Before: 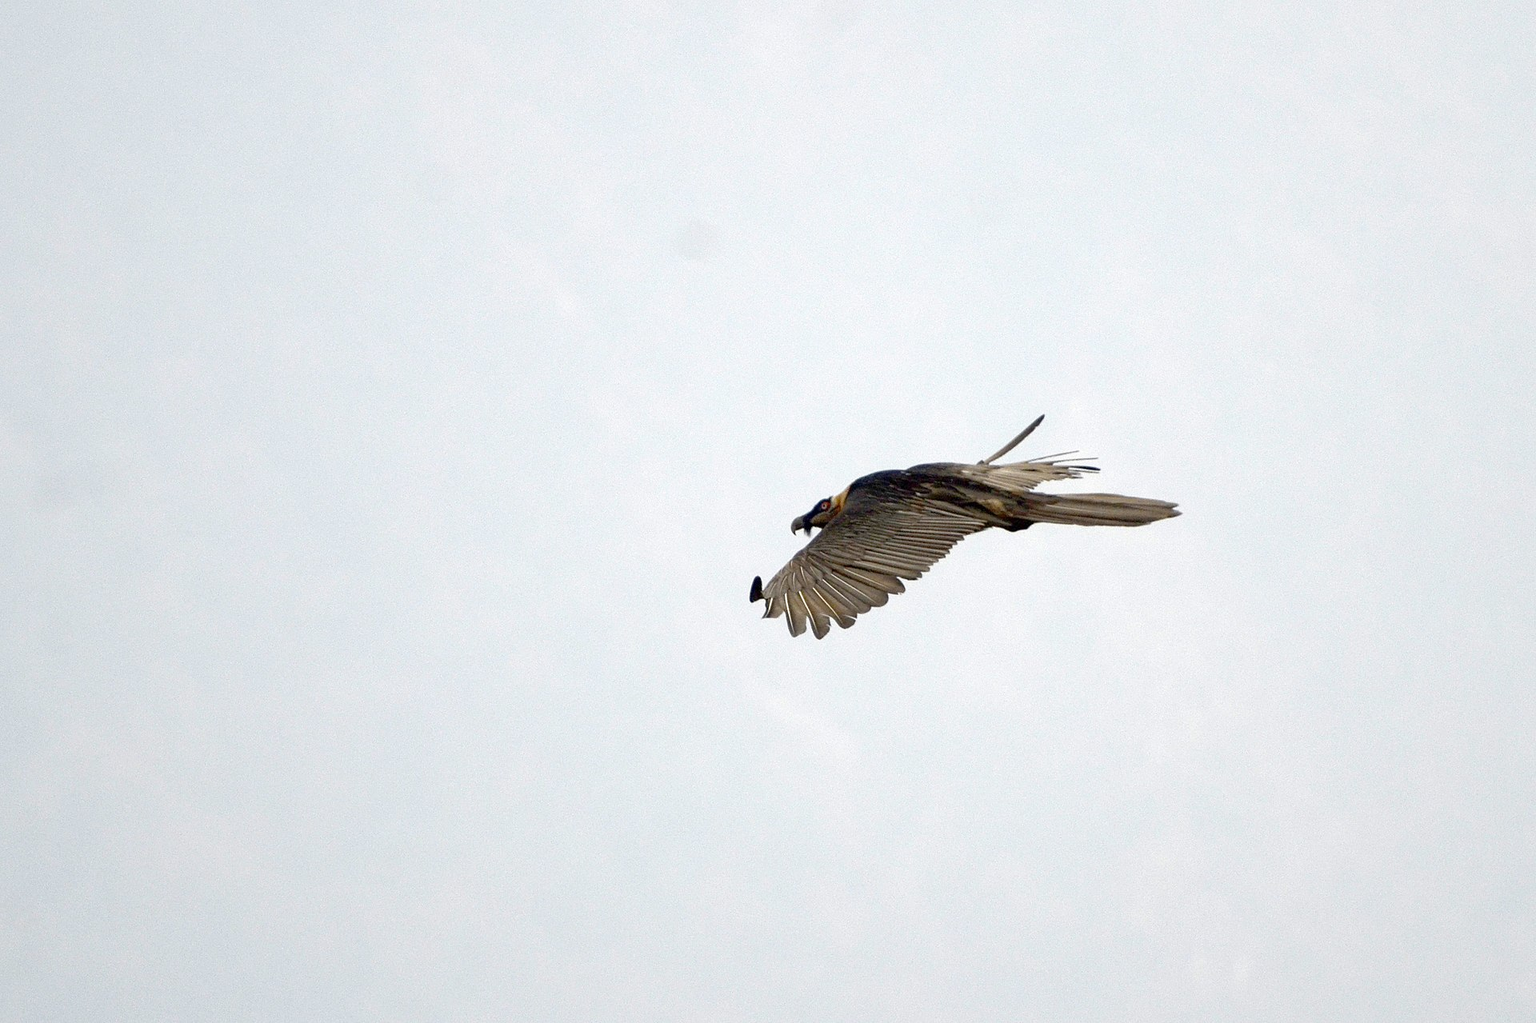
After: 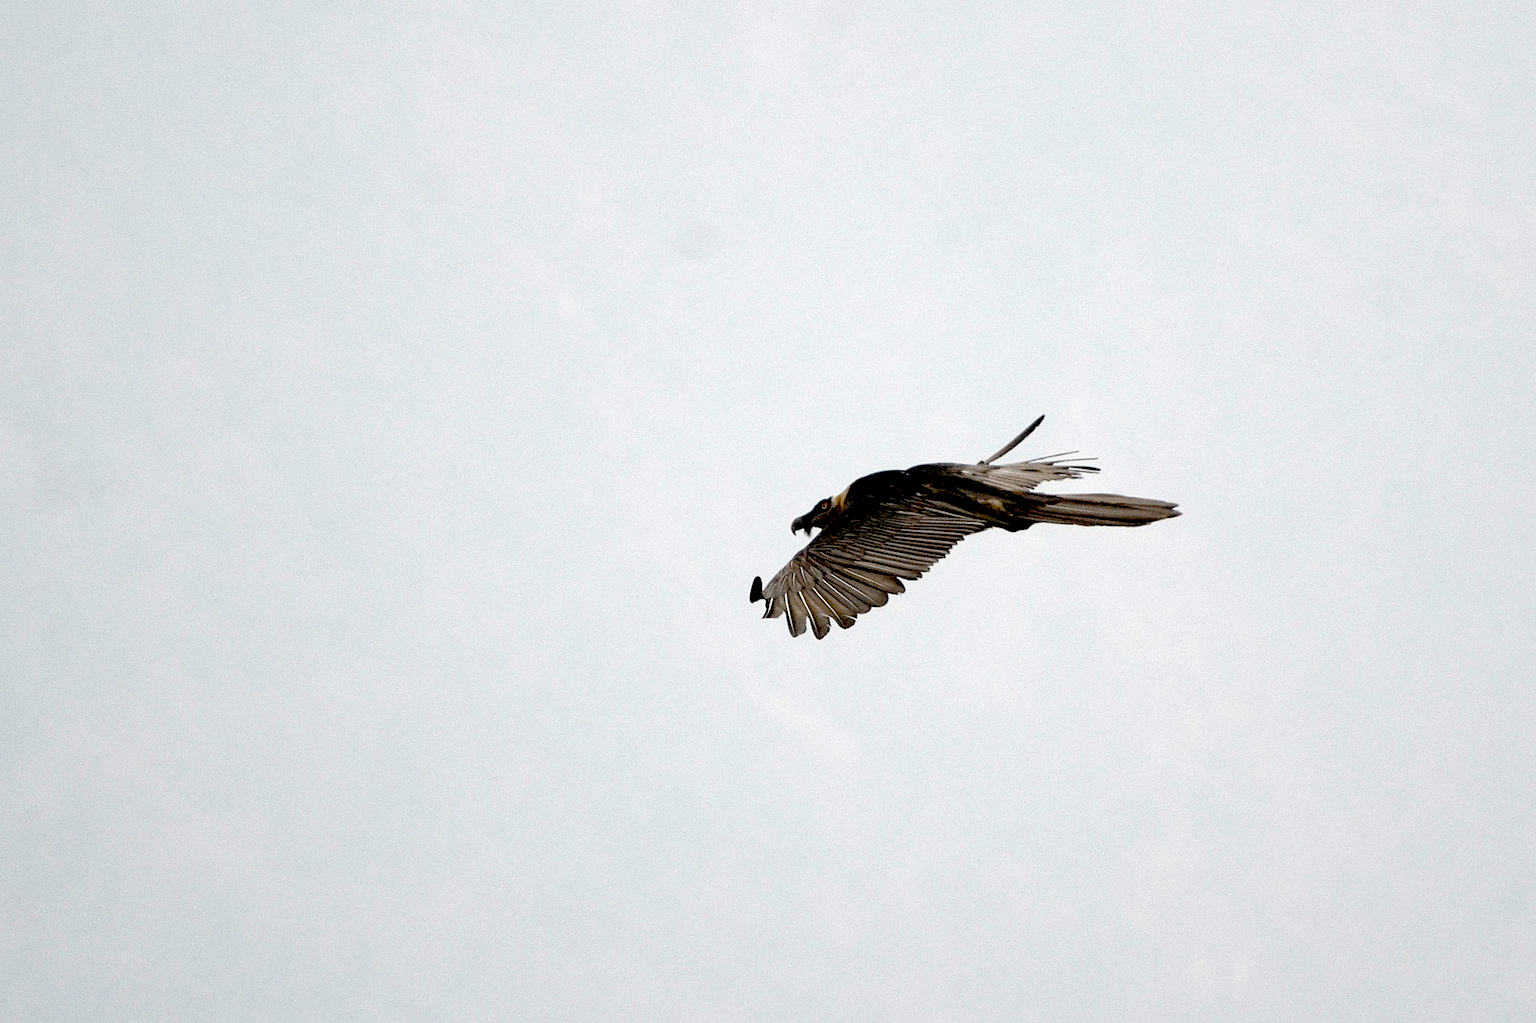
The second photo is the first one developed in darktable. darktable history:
exposure: black level correction 0.056, exposure -0.039 EV, compensate highlight preservation false
color zones: curves: ch0 [(0, 0.559) (0.153, 0.551) (0.229, 0.5) (0.429, 0.5) (0.571, 0.5) (0.714, 0.5) (0.857, 0.5) (1, 0.559)]; ch1 [(0, 0.417) (0.112, 0.336) (0.213, 0.26) (0.429, 0.34) (0.571, 0.35) (0.683, 0.331) (0.857, 0.344) (1, 0.417)]
